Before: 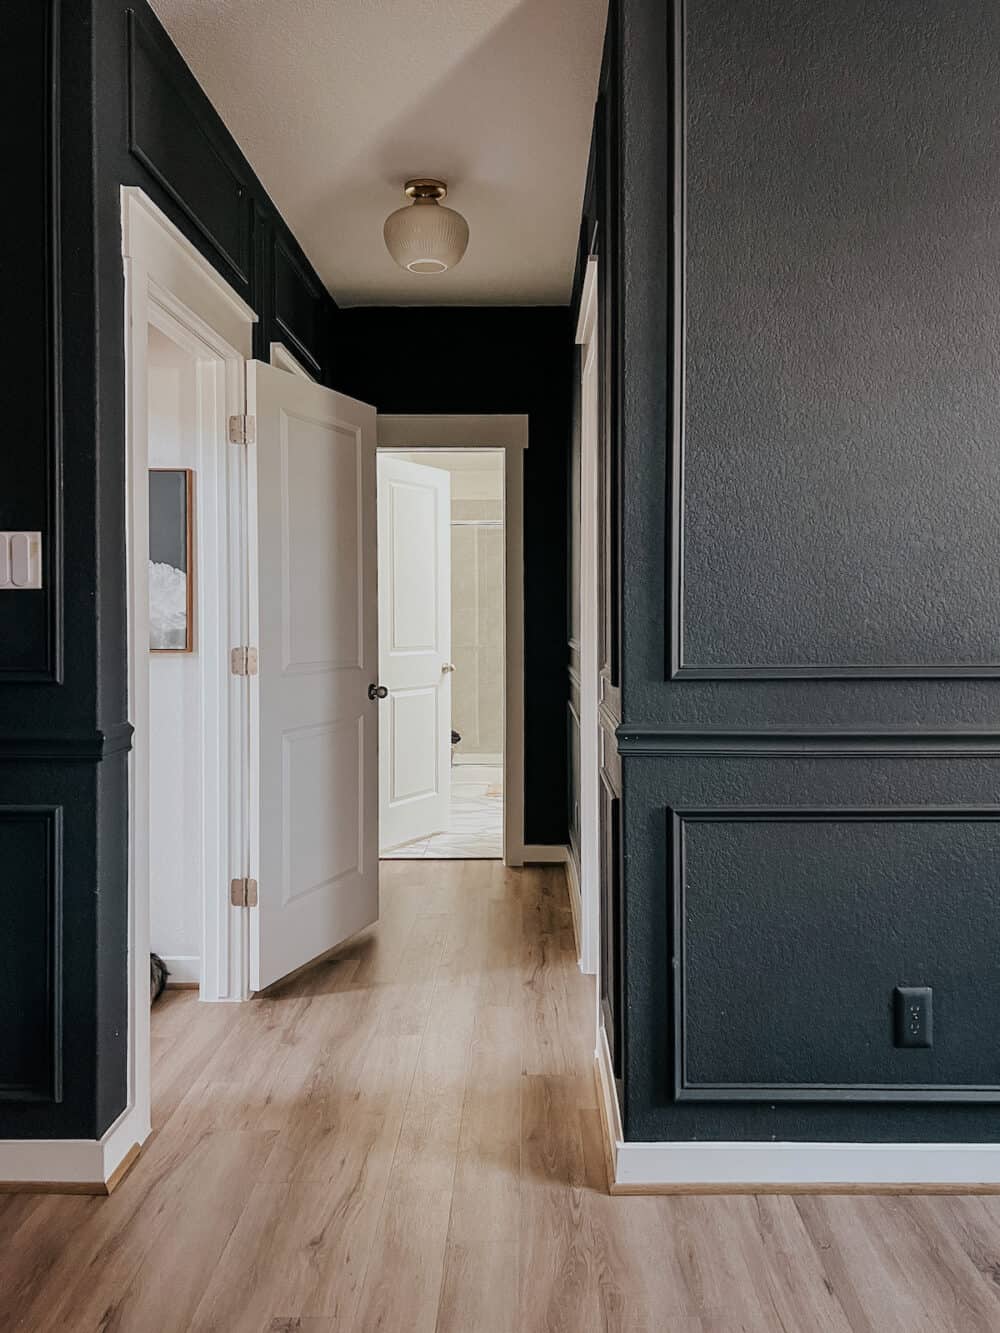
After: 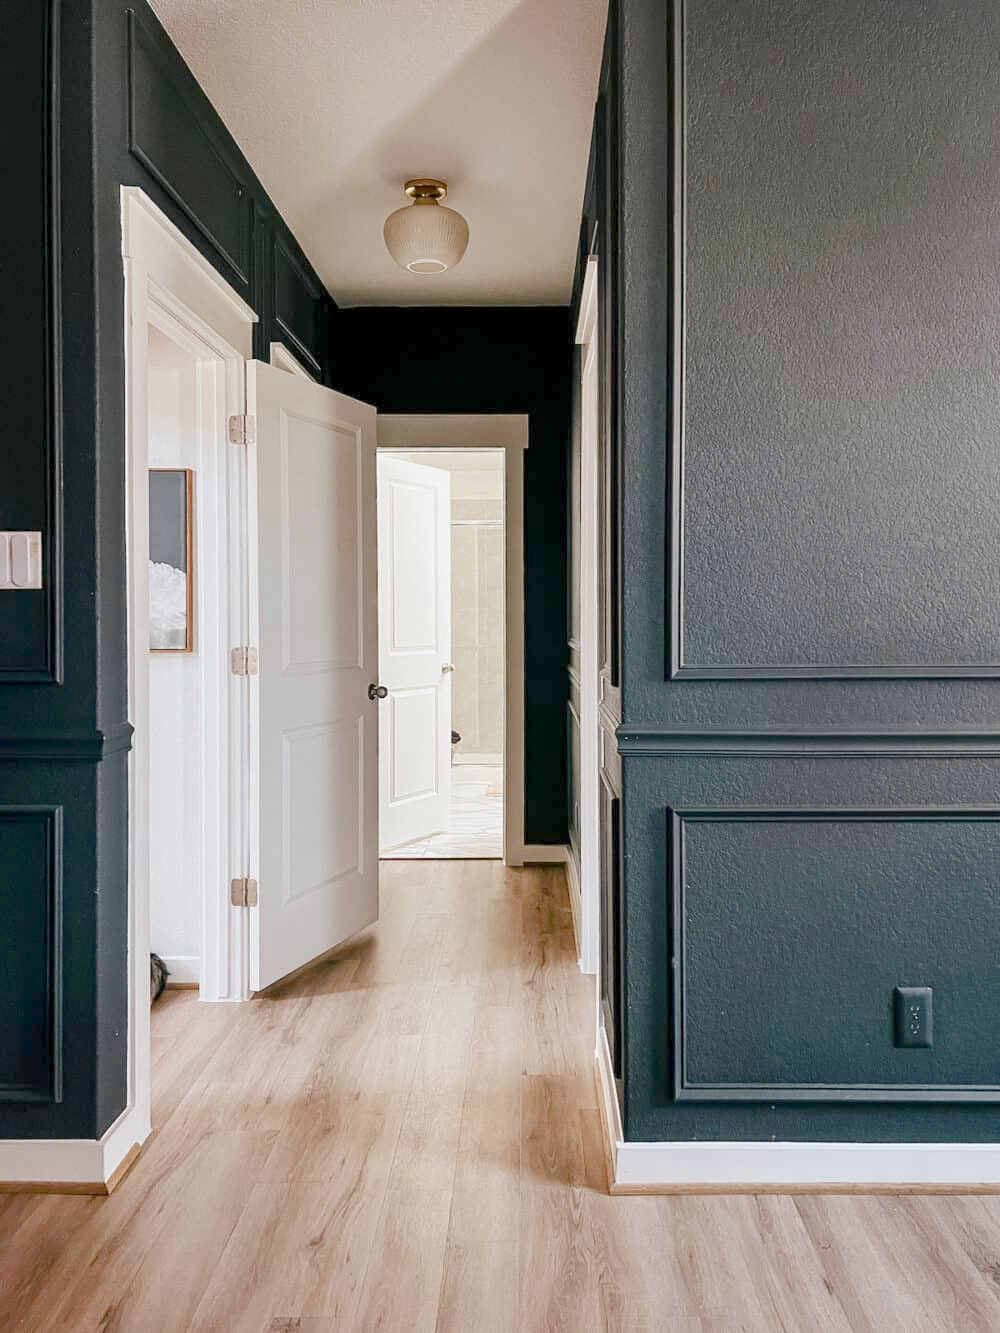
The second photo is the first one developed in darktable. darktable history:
exposure: black level correction 0.001, exposure 0.955 EV, compensate exposure bias true, compensate highlight preservation false
color balance rgb: shadows lift › chroma 1%, shadows lift › hue 113°, highlights gain › chroma 0.2%, highlights gain › hue 333°, perceptual saturation grading › global saturation 20%, perceptual saturation grading › highlights -50%, perceptual saturation grading › shadows 25%, contrast -20%
